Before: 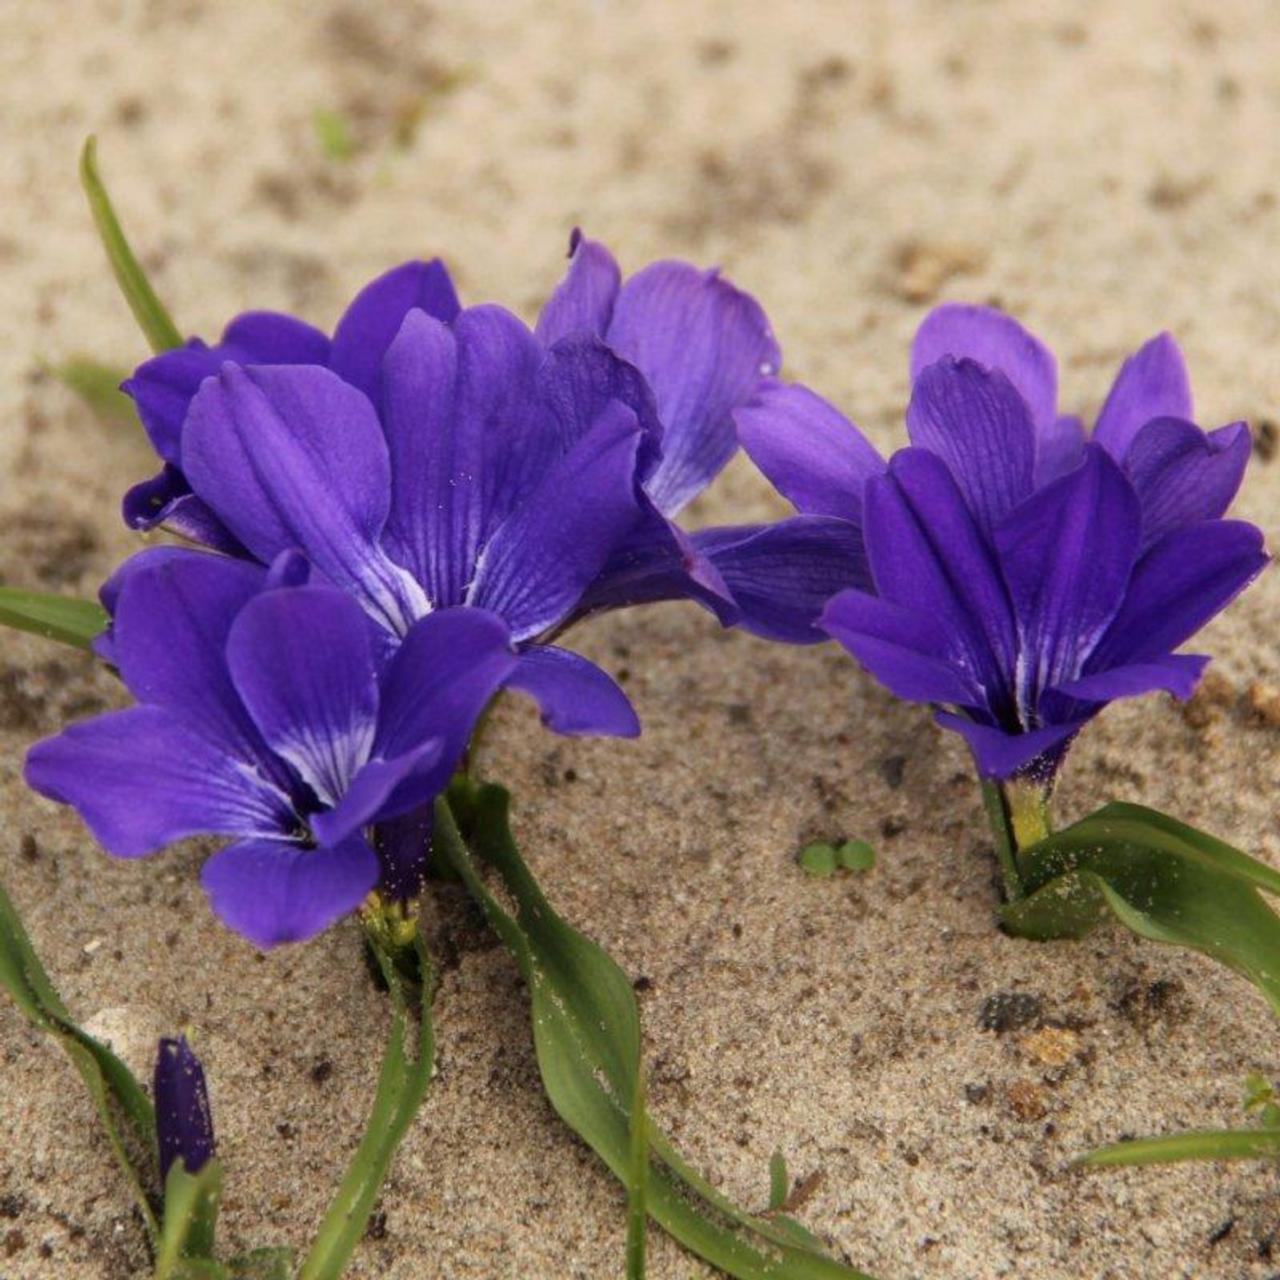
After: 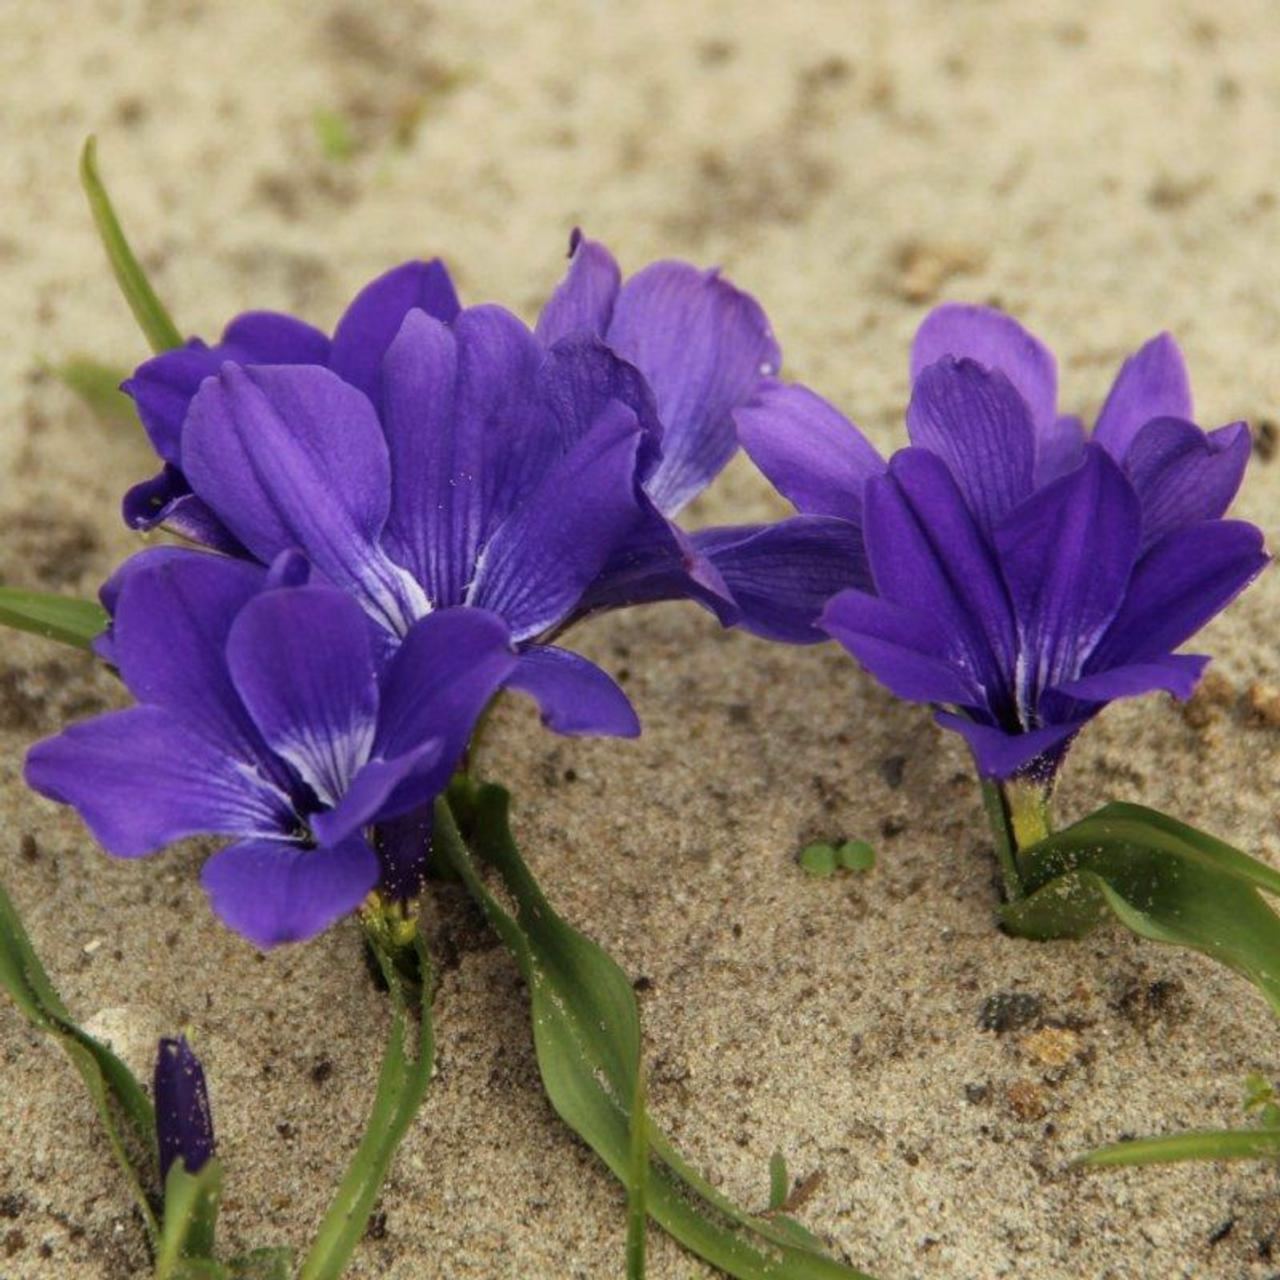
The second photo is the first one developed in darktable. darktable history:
color correction: highlights a* -4.59, highlights b* 5.06, saturation 0.935
exposure: compensate highlight preservation false
